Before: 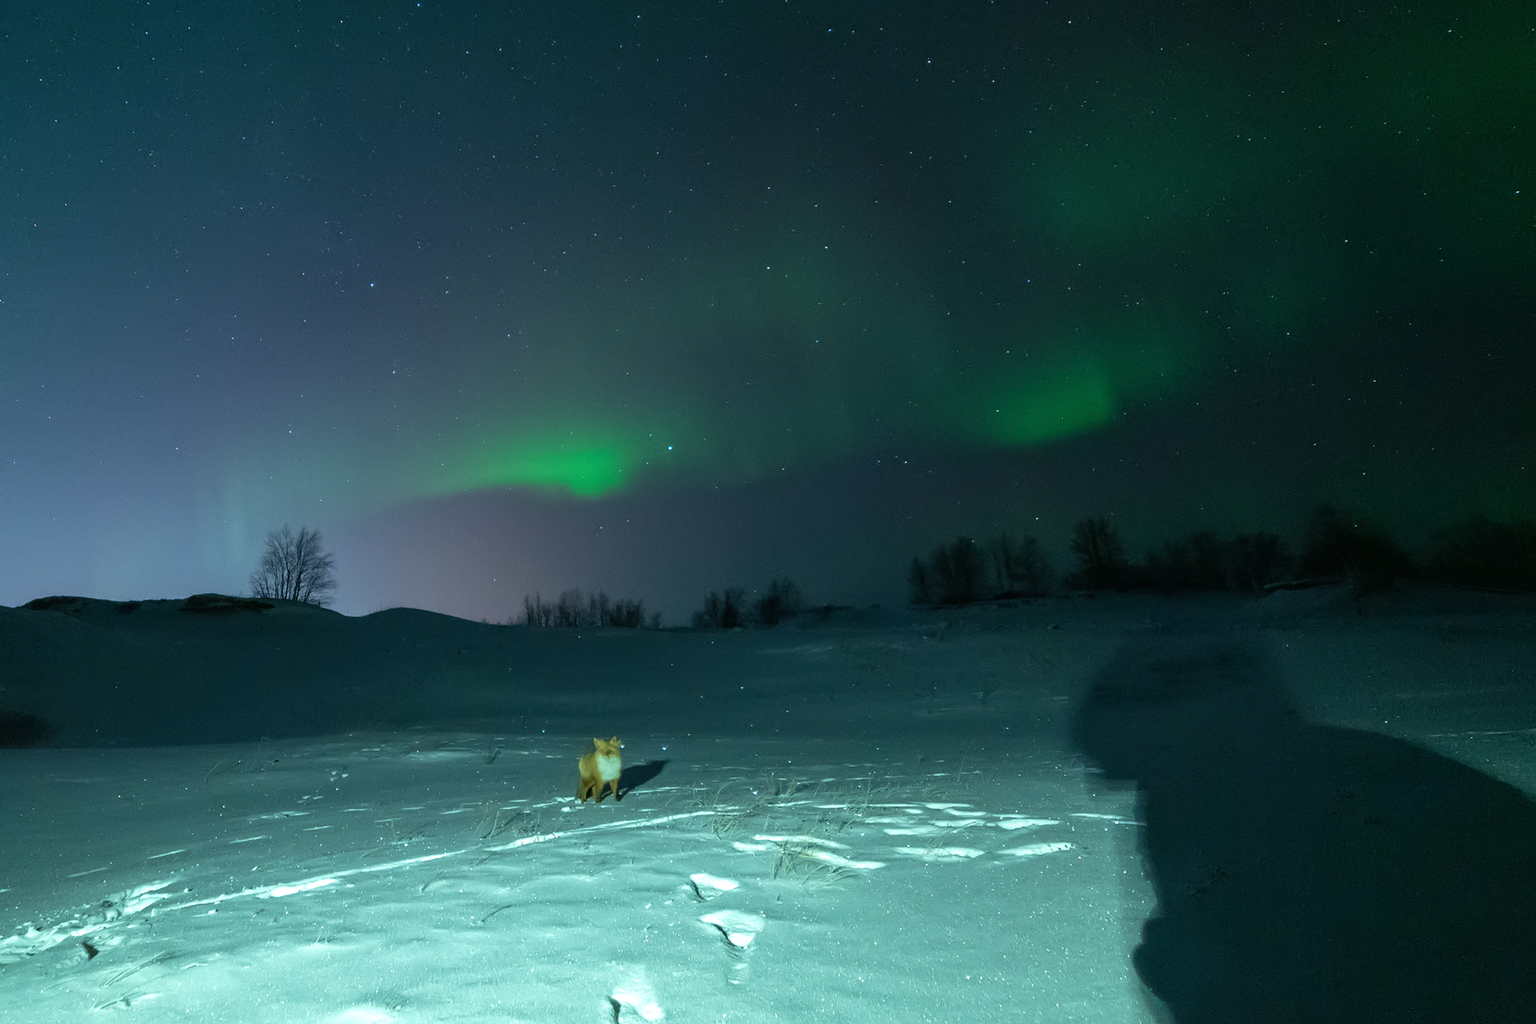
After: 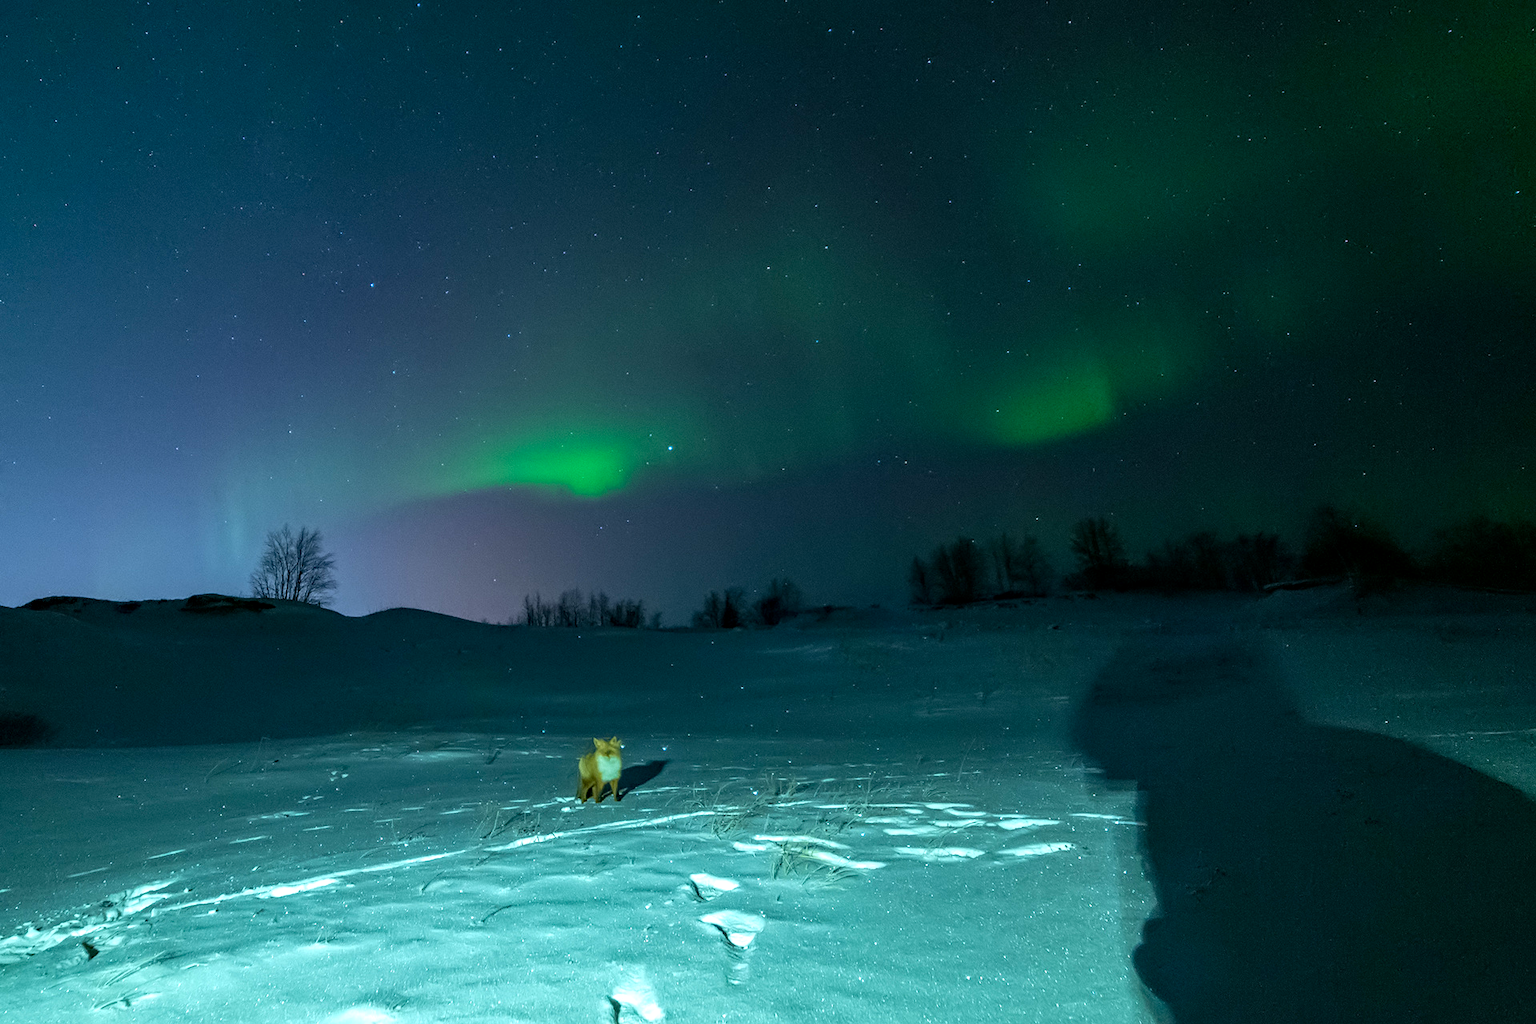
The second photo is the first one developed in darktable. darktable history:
local contrast: on, module defaults
white balance: red 0.974, blue 1.044
haze removal: on, module defaults
contrast brightness saturation: contrast 0.04, saturation 0.16
